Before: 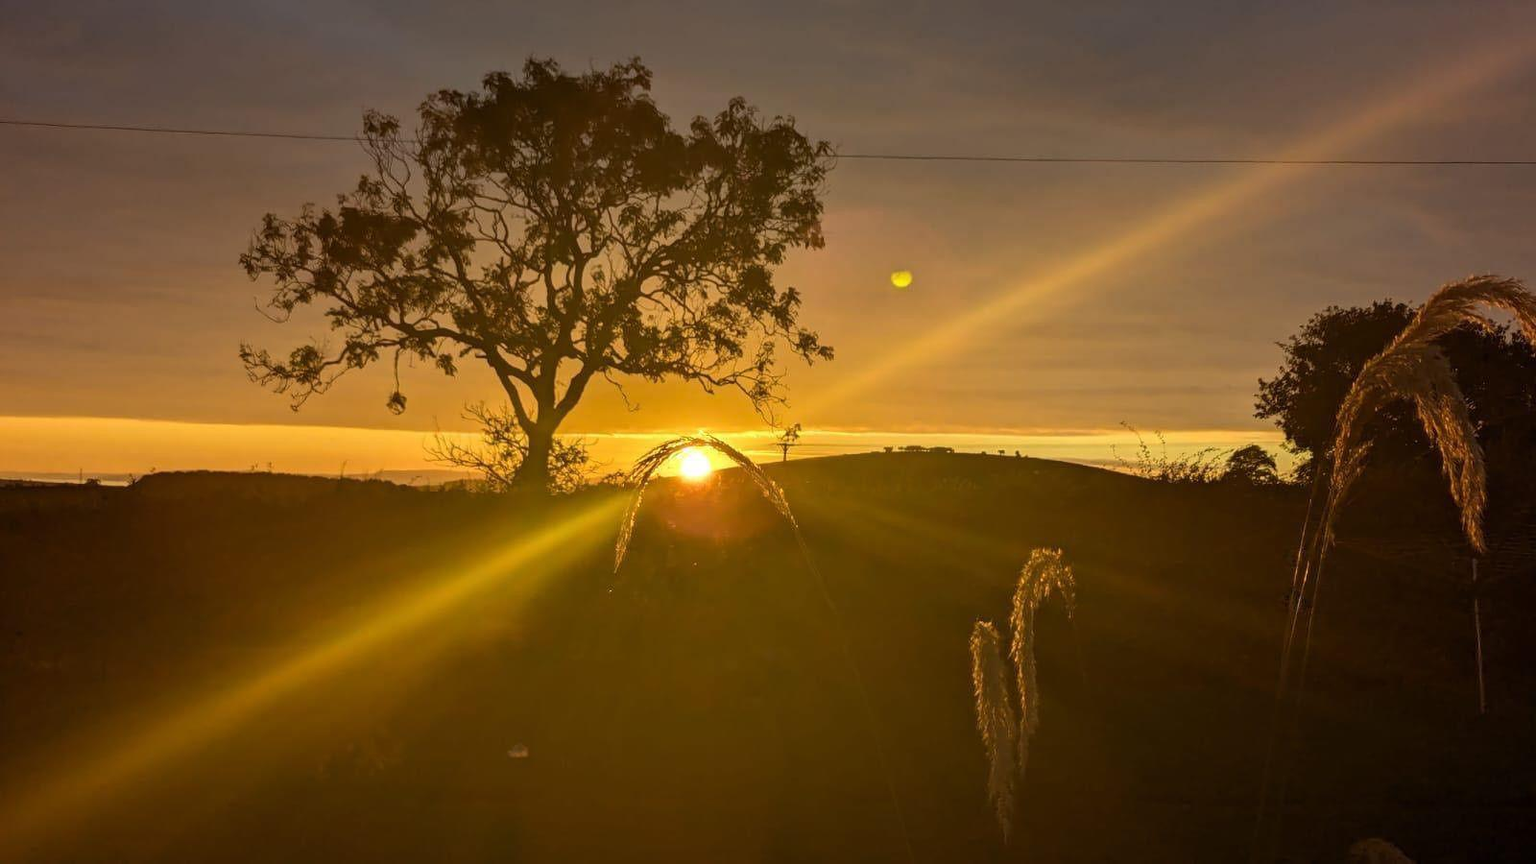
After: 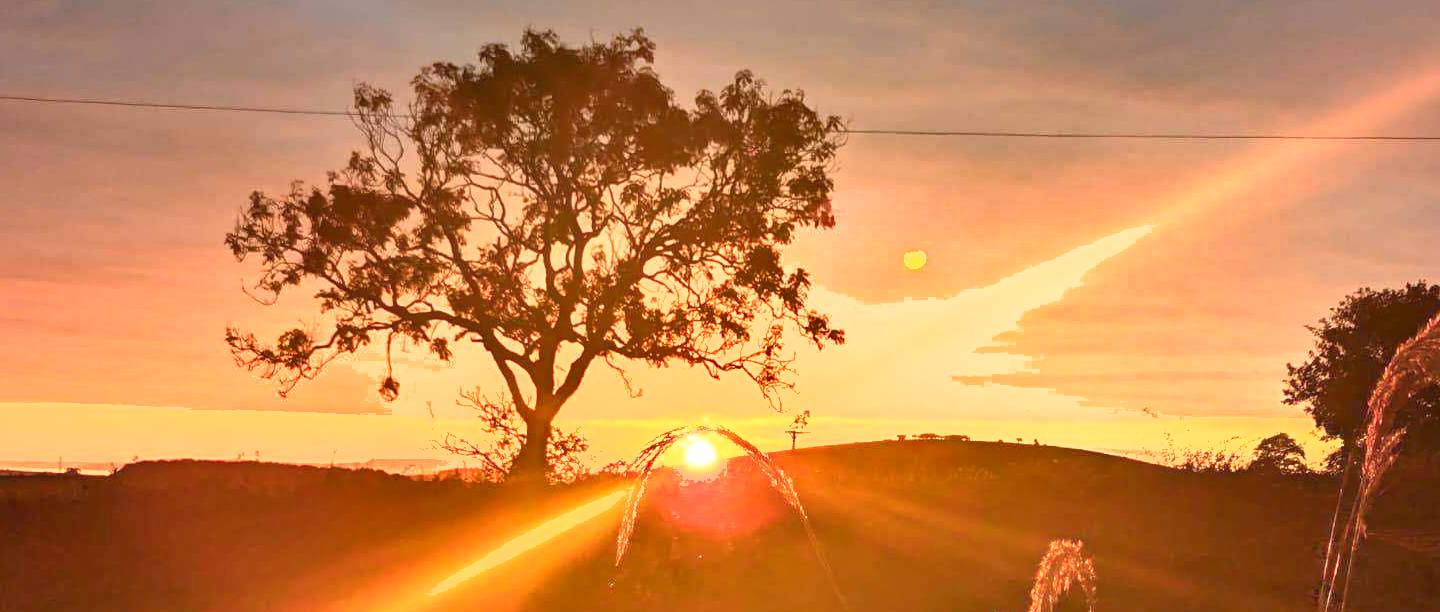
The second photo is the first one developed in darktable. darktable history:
tone equalizer: on, module defaults
exposure: black level correction 0, exposure 1.7 EV, compensate exposure bias true, compensate highlight preservation false
color zones: curves: ch1 [(0.263, 0.53) (0.376, 0.287) (0.487, 0.512) (0.748, 0.547) (1, 0.513)]; ch2 [(0.262, 0.45) (0.751, 0.477)], mix 31.98%
contrast brightness saturation: contrast 0.07
shadows and highlights: low approximation 0.01, soften with gaussian
crop: left 1.509%, top 3.452%, right 7.696%, bottom 28.452%
